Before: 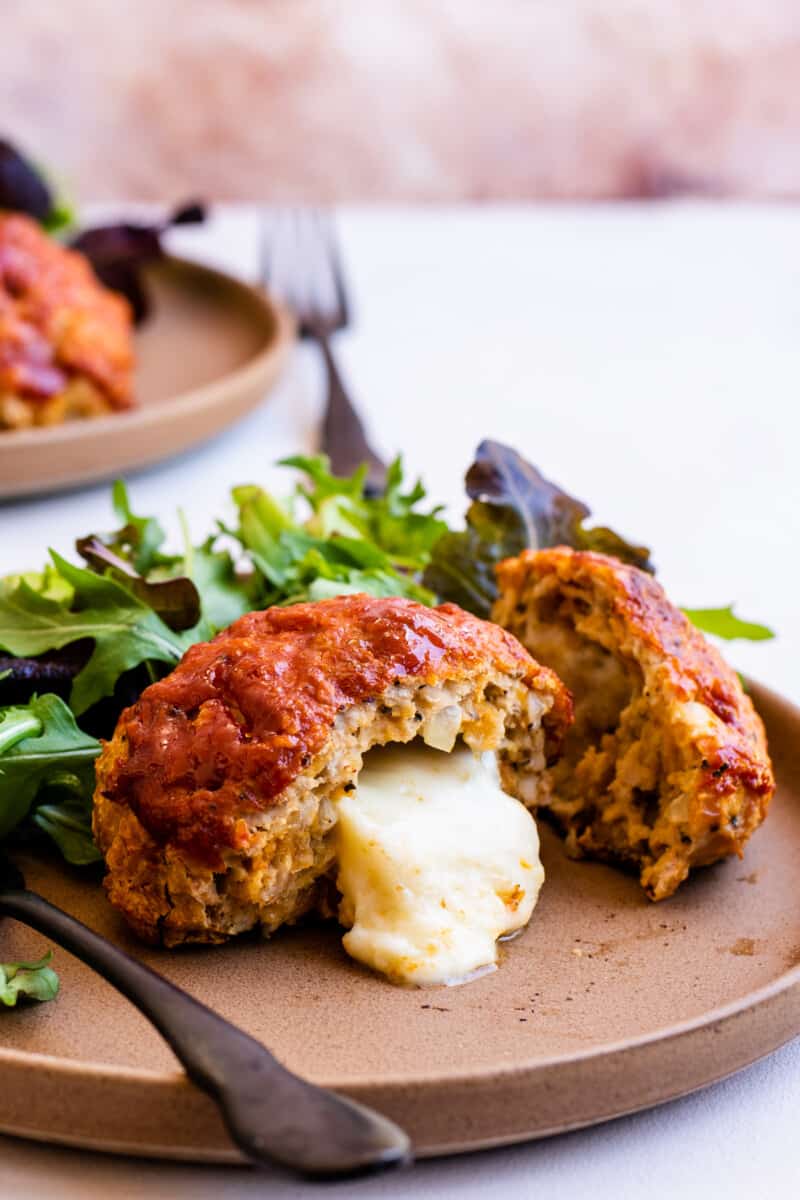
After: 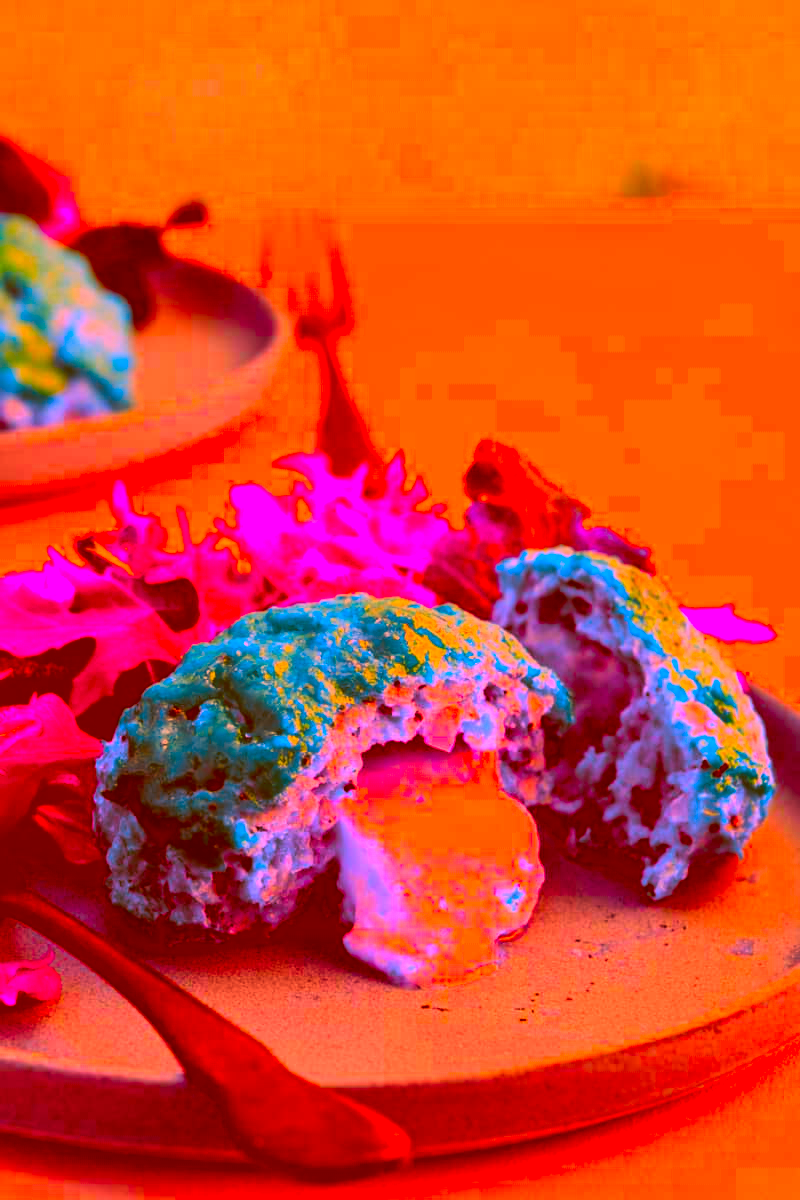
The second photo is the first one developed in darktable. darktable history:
color correction: highlights a* -39.64, highlights b* -39.2, shadows a* -39.9, shadows b* -39.72, saturation -2.97
